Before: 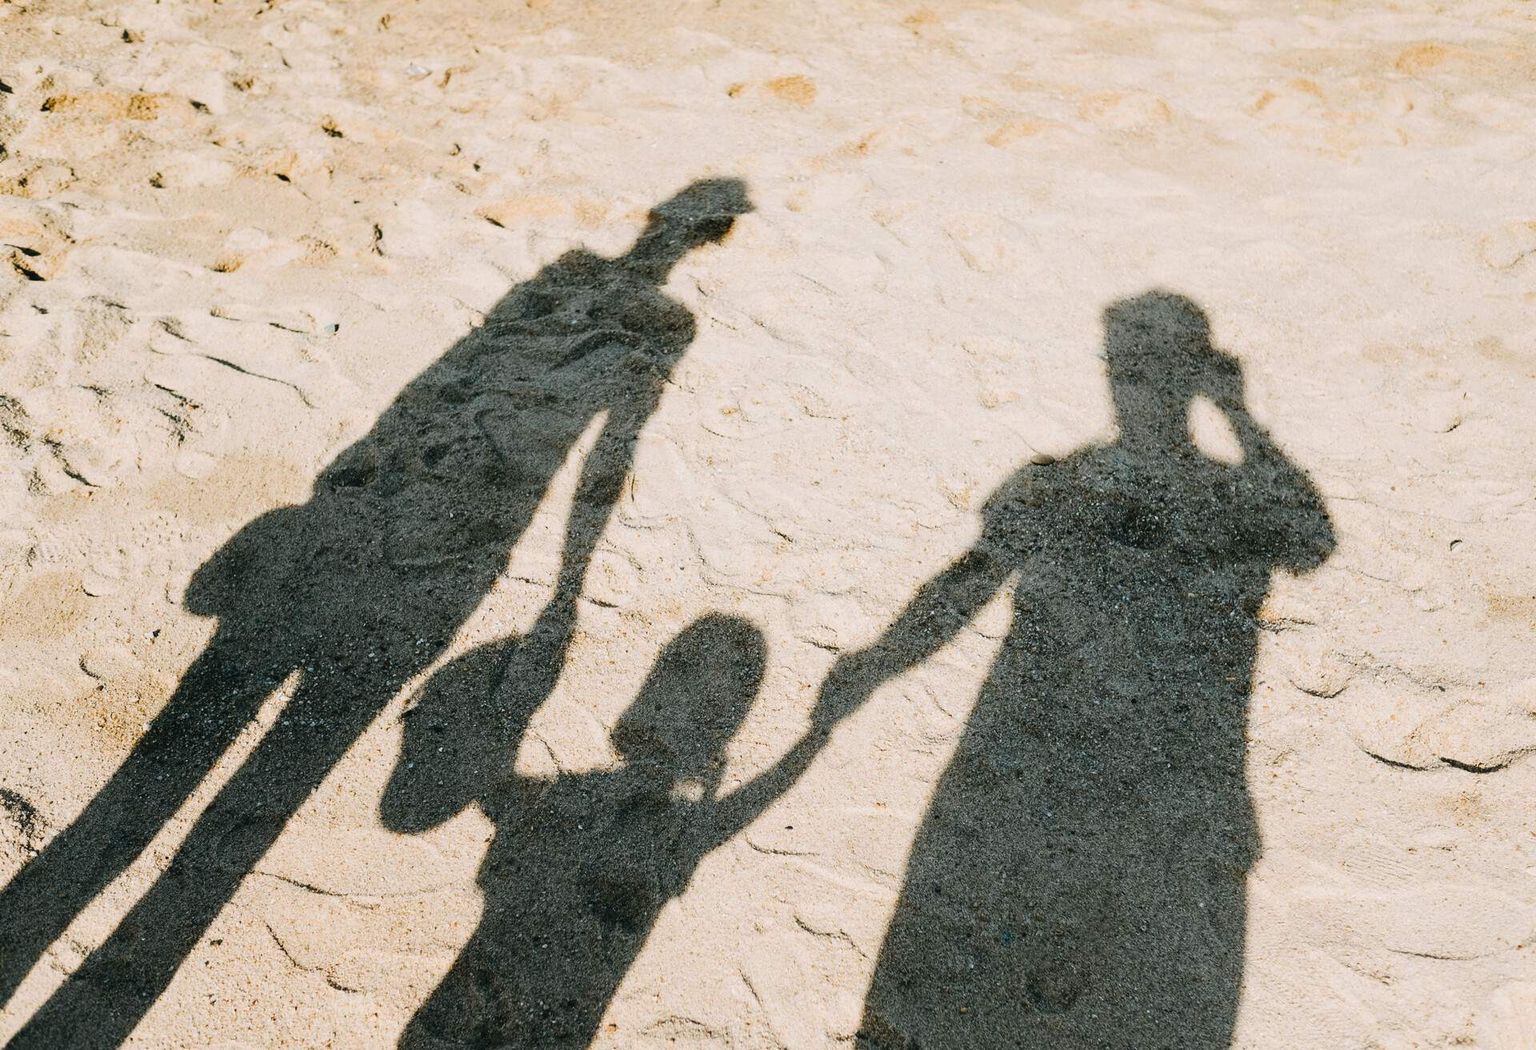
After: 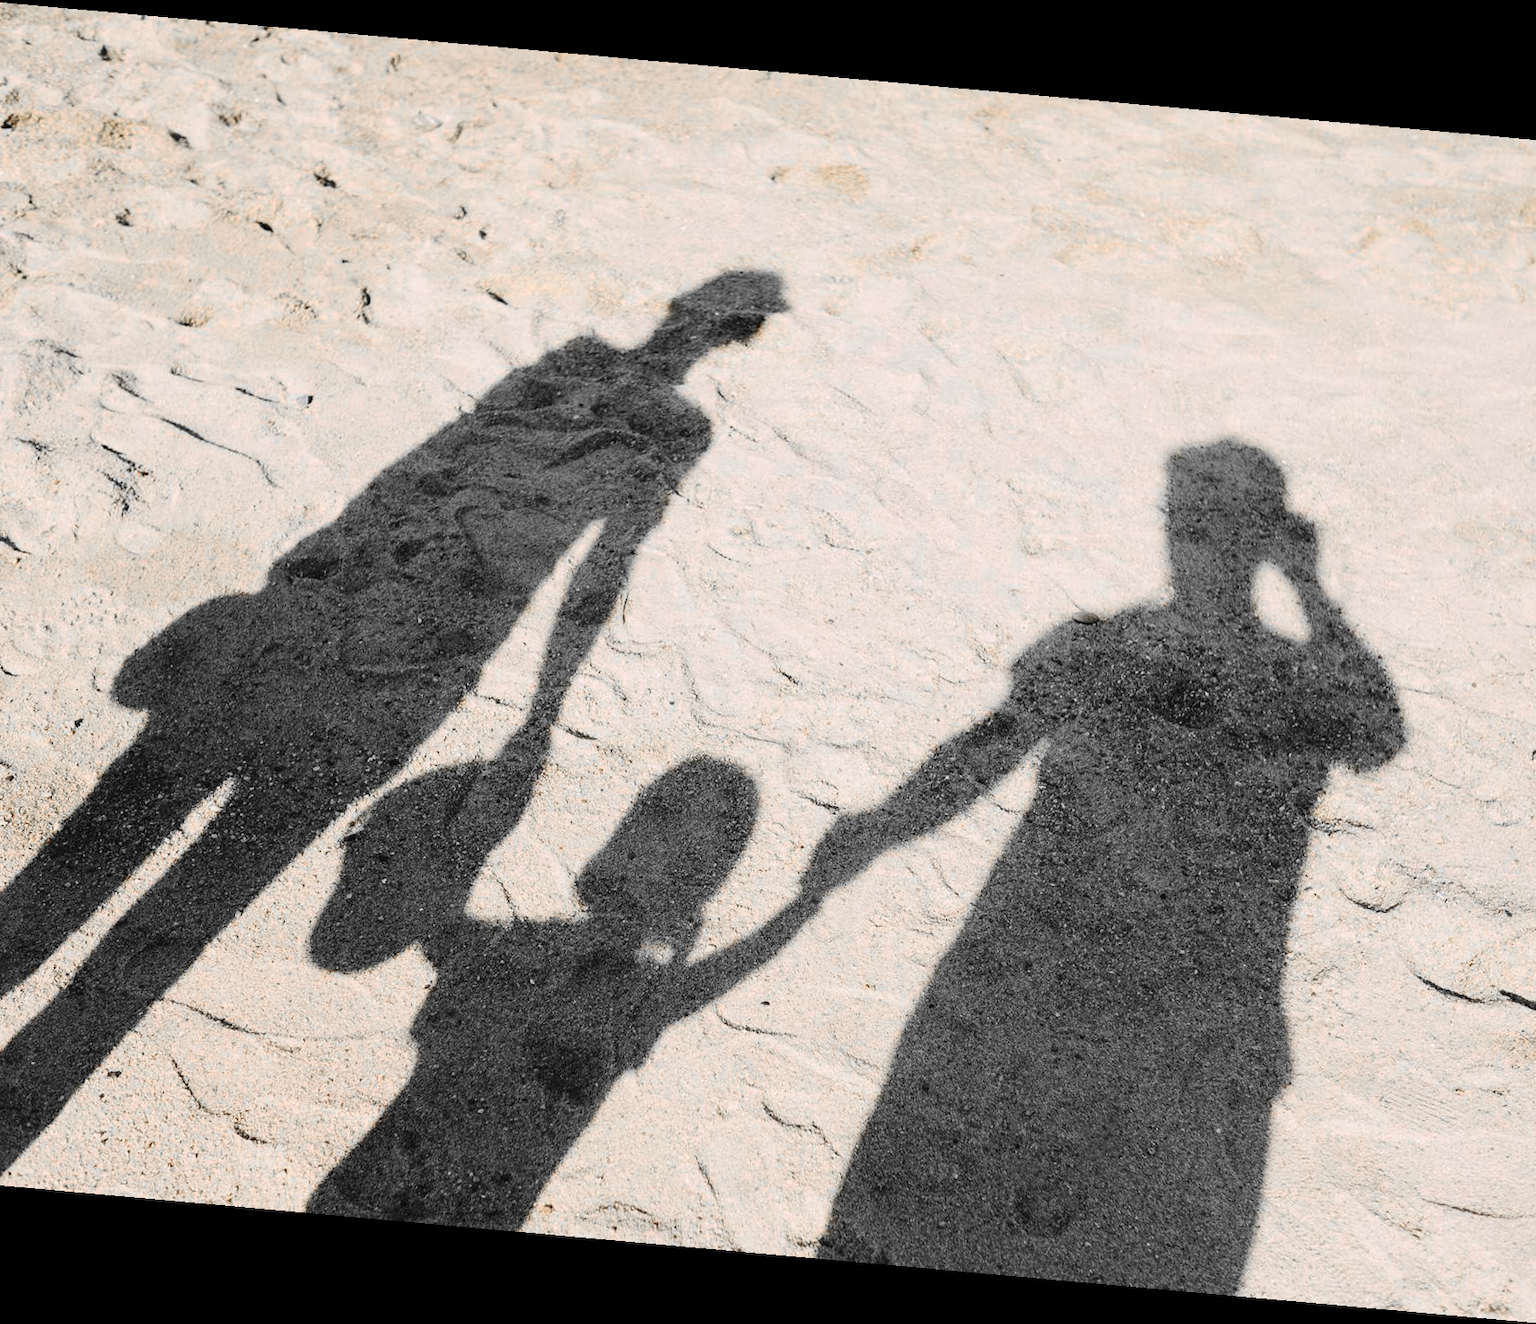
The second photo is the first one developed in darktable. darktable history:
crop: left 7.598%, right 7.873%
color zones: curves: ch0 [(0, 0.65) (0.096, 0.644) (0.221, 0.539) (0.429, 0.5) (0.571, 0.5) (0.714, 0.5) (0.857, 0.5) (1, 0.65)]; ch1 [(0, 0.5) (0.143, 0.5) (0.257, -0.002) (0.429, 0.04) (0.571, -0.001) (0.714, -0.015) (0.857, 0.024) (1, 0.5)]
rotate and perspective: rotation 5.12°, automatic cropping off
